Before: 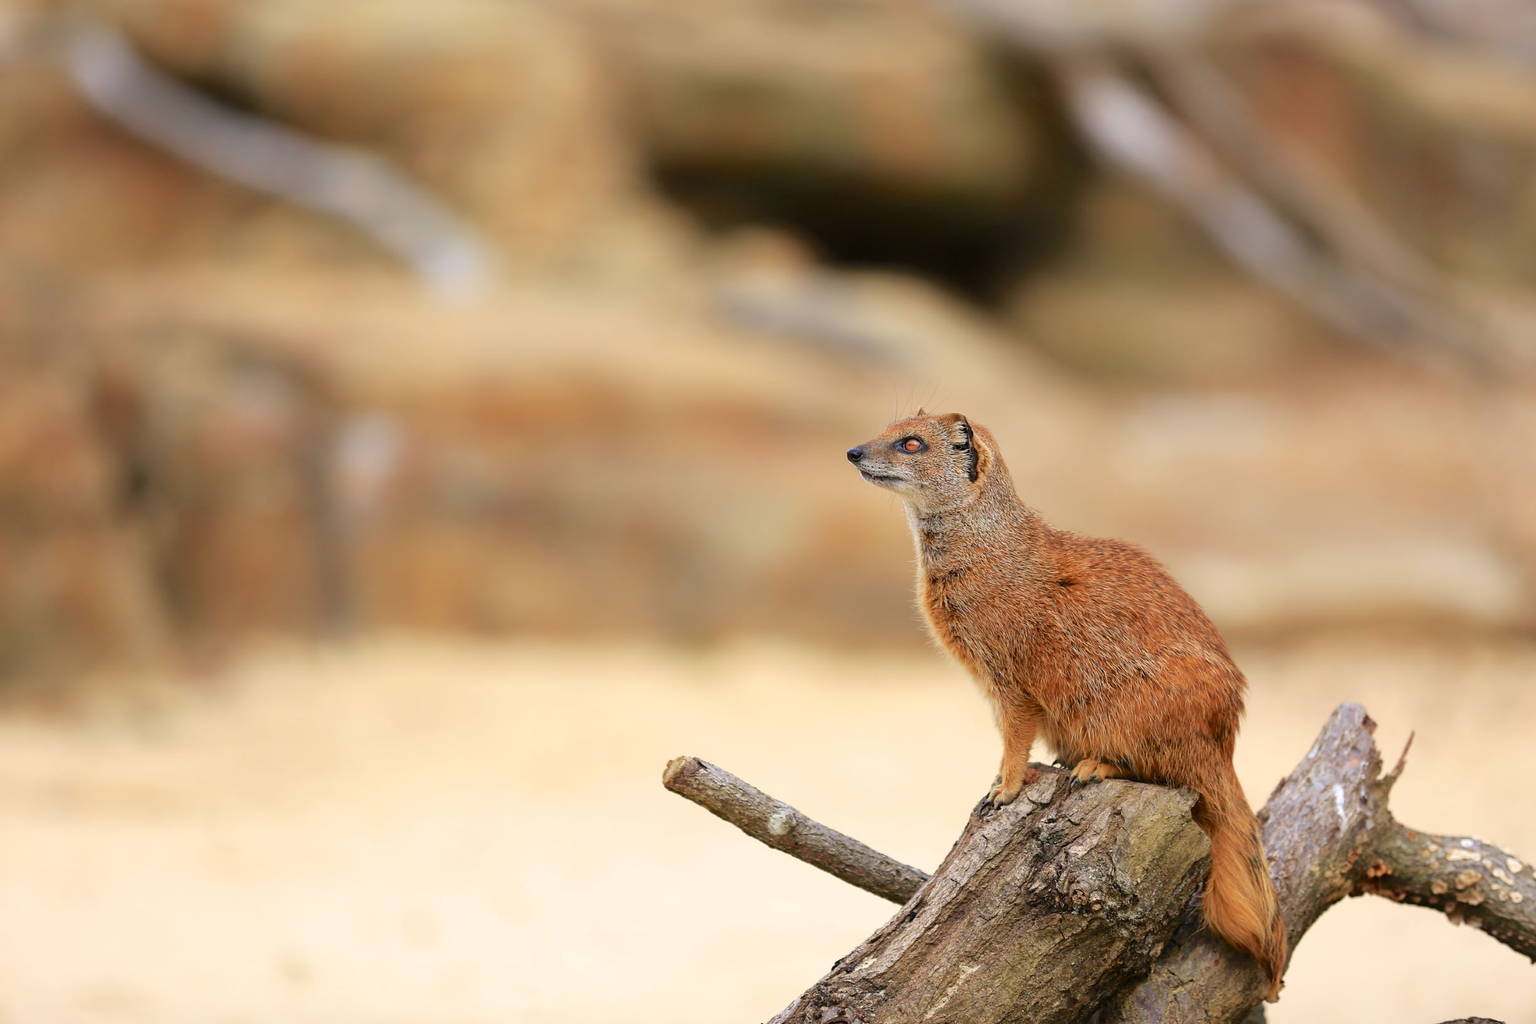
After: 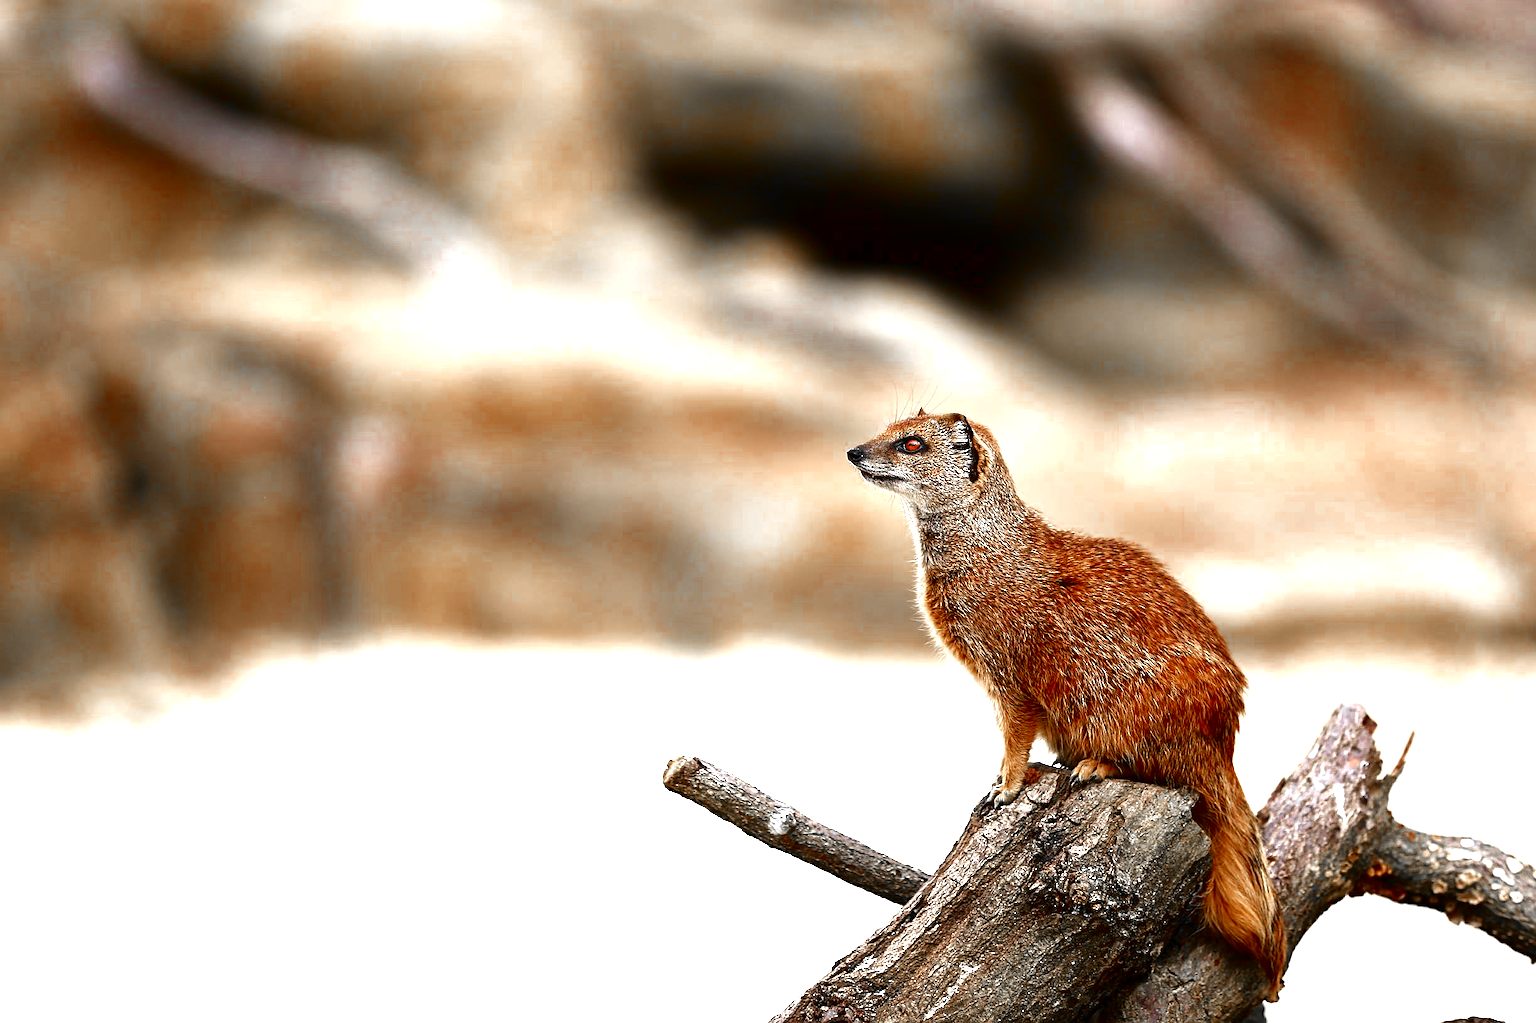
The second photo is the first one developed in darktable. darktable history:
contrast brightness saturation: contrast 0.088, brightness -0.591, saturation 0.172
exposure: black level correction 0, exposure 0.934 EV, compensate exposure bias true, compensate highlight preservation false
color zones: curves: ch0 [(0, 0.497) (0.096, 0.361) (0.221, 0.538) (0.429, 0.5) (0.571, 0.5) (0.714, 0.5) (0.857, 0.5) (1, 0.497)]; ch1 [(0, 0.5) (0.143, 0.5) (0.257, -0.002) (0.429, 0.04) (0.571, -0.001) (0.714, -0.015) (0.857, 0.024) (1, 0.5)]
sharpen: on, module defaults
